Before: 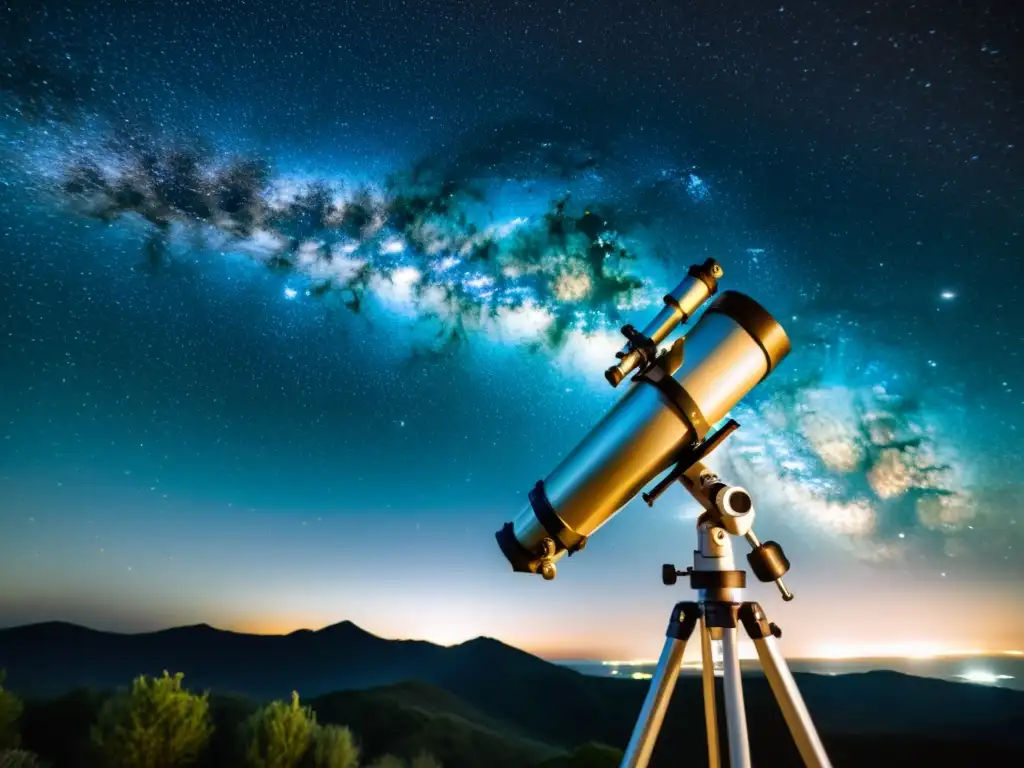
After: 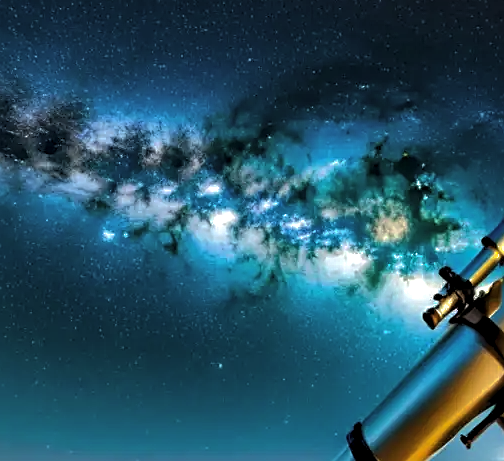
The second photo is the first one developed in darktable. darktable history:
sharpen: on, module defaults
levels: levels [0.029, 0.545, 0.971]
shadows and highlights: shadows 40, highlights -60
tone equalizer: on, module defaults
local contrast: highlights 100%, shadows 100%, detail 120%, midtone range 0.2
crop: left 17.835%, top 7.675%, right 32.881%, bottom 32.213%
